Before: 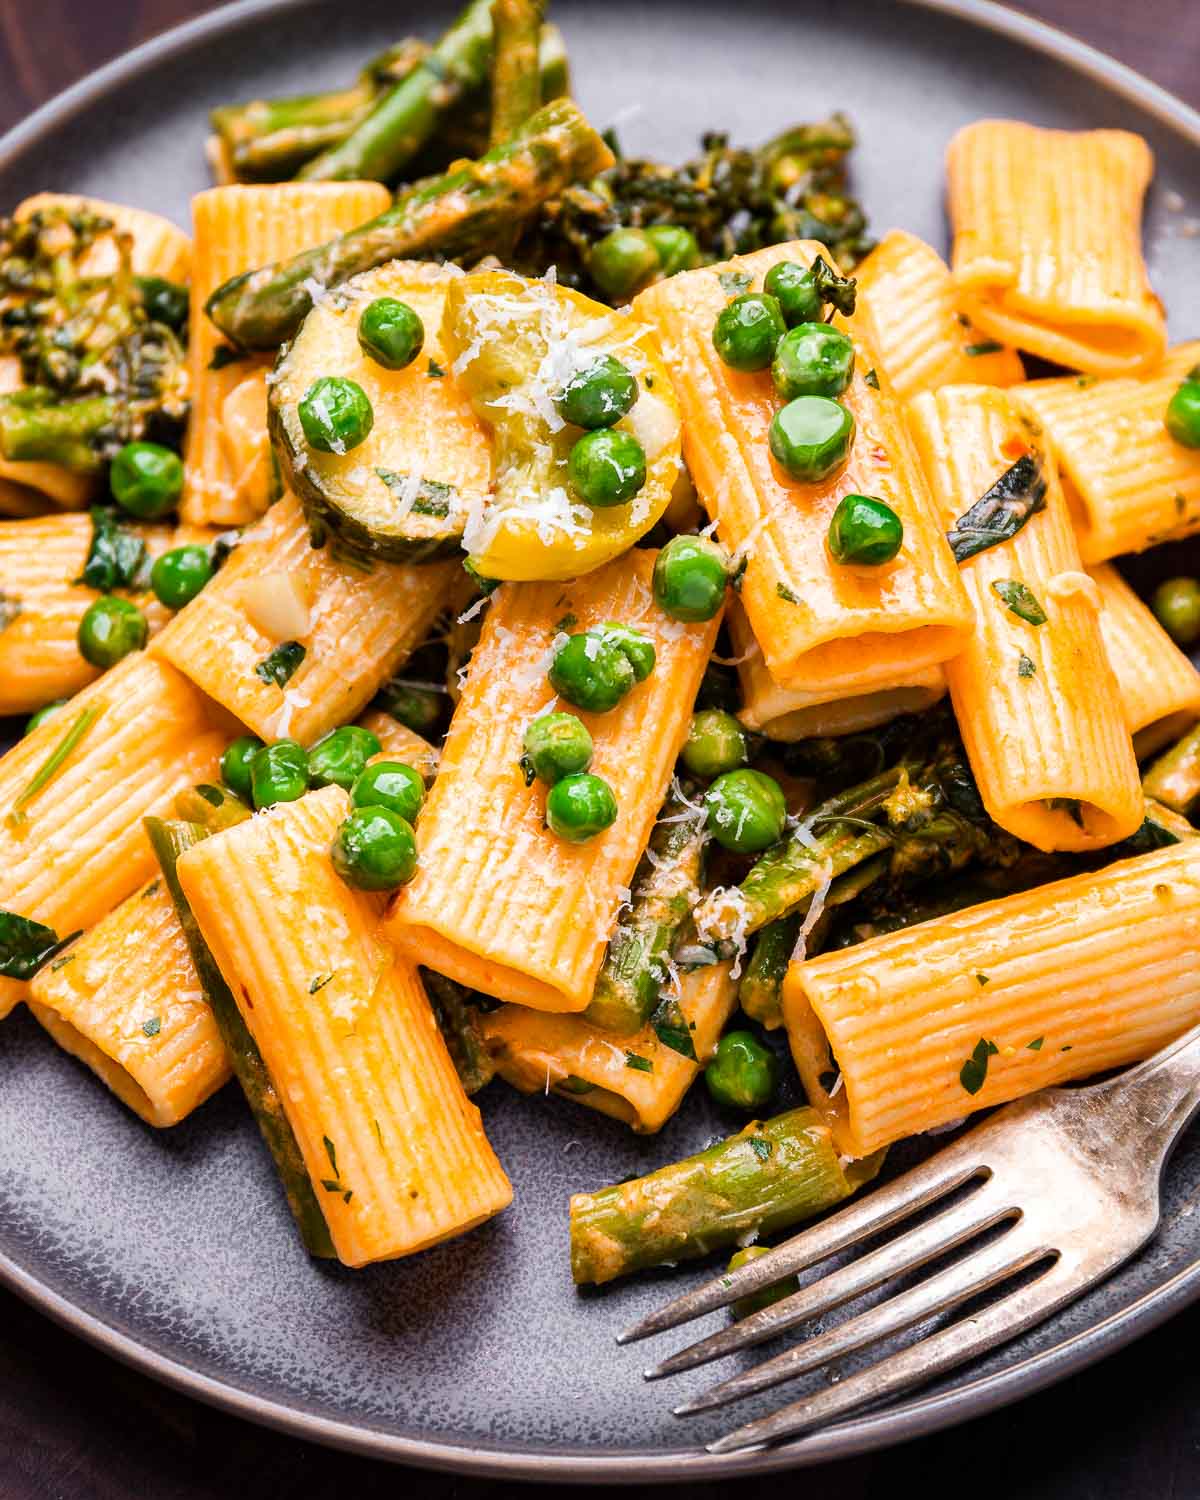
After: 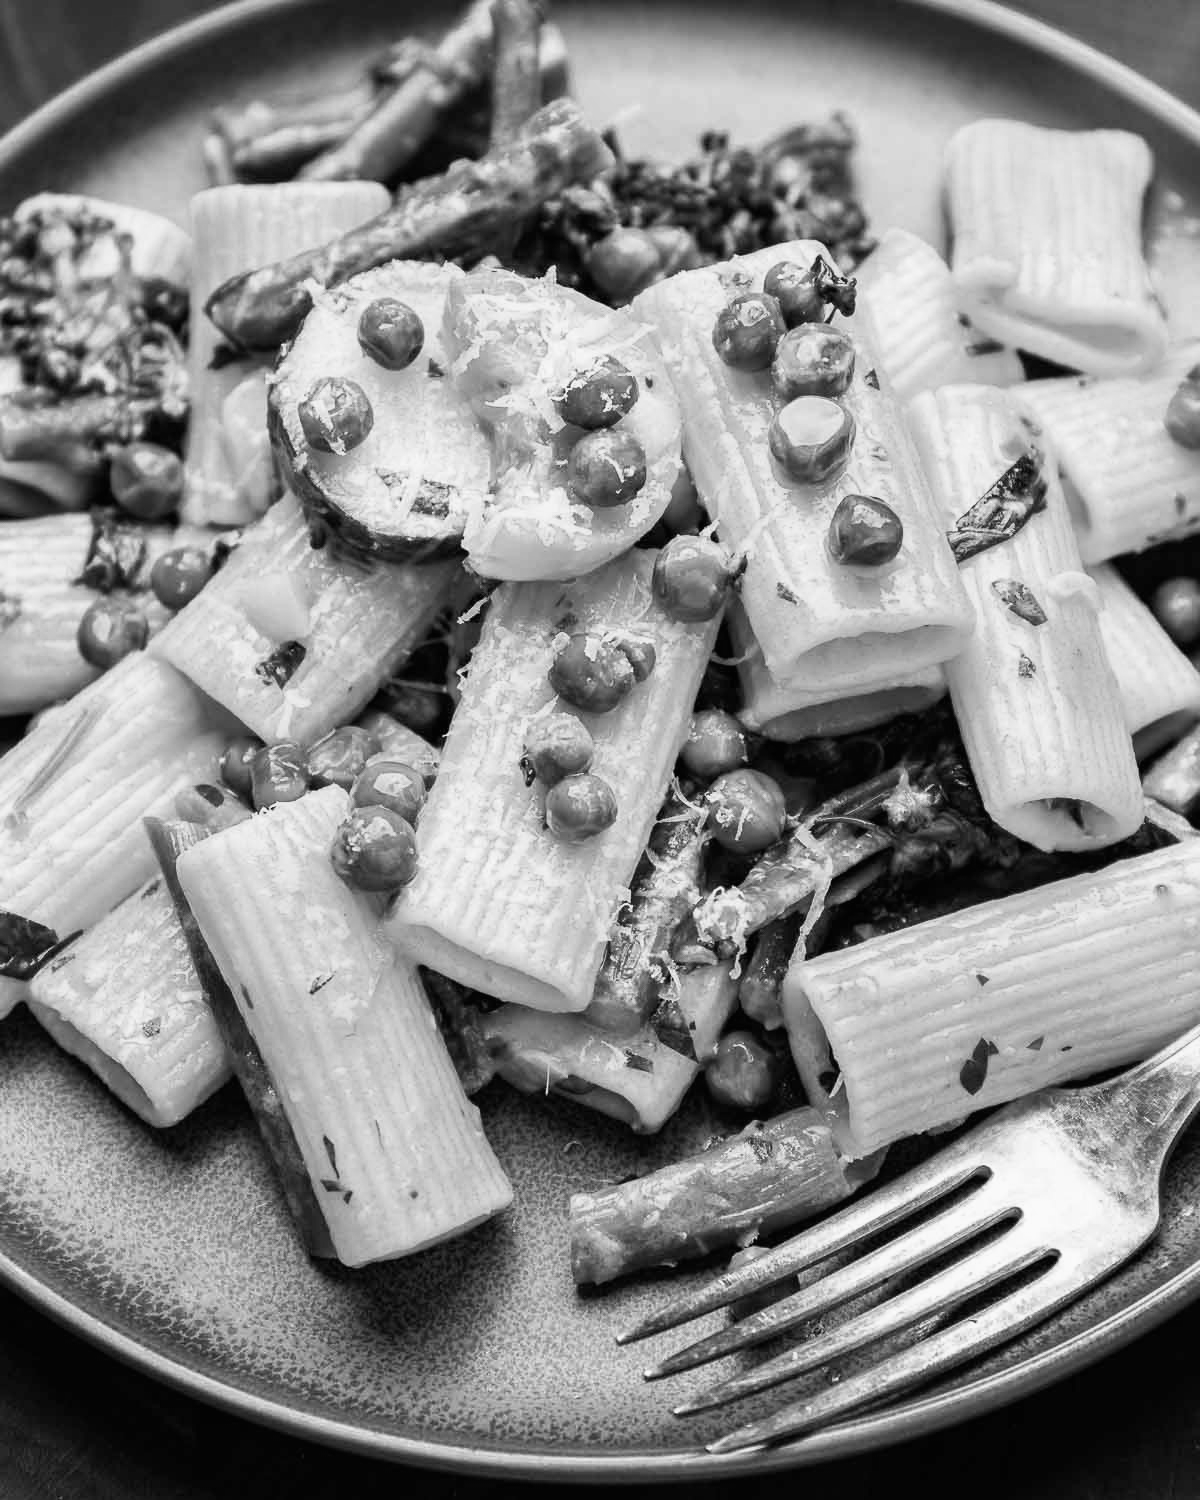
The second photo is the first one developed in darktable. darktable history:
shadows and highlights: shadows 0, highlights 40
color correction: highlights a* 5.38, highlights b* 5.3, shadows a* -4.26, shadows b* -5.11
color balance rgb: shadows lift › hue 87.51°, highlights gain › chroma 1.62%, highlights gain › hue 55.1°, global offset › chroma 0.06%, global offset › hue 253.66°, linear chroma grading › global chroma 0.5%
monochrome: a 16.06, b 15.48, size 1
velvia: on, module defaults
